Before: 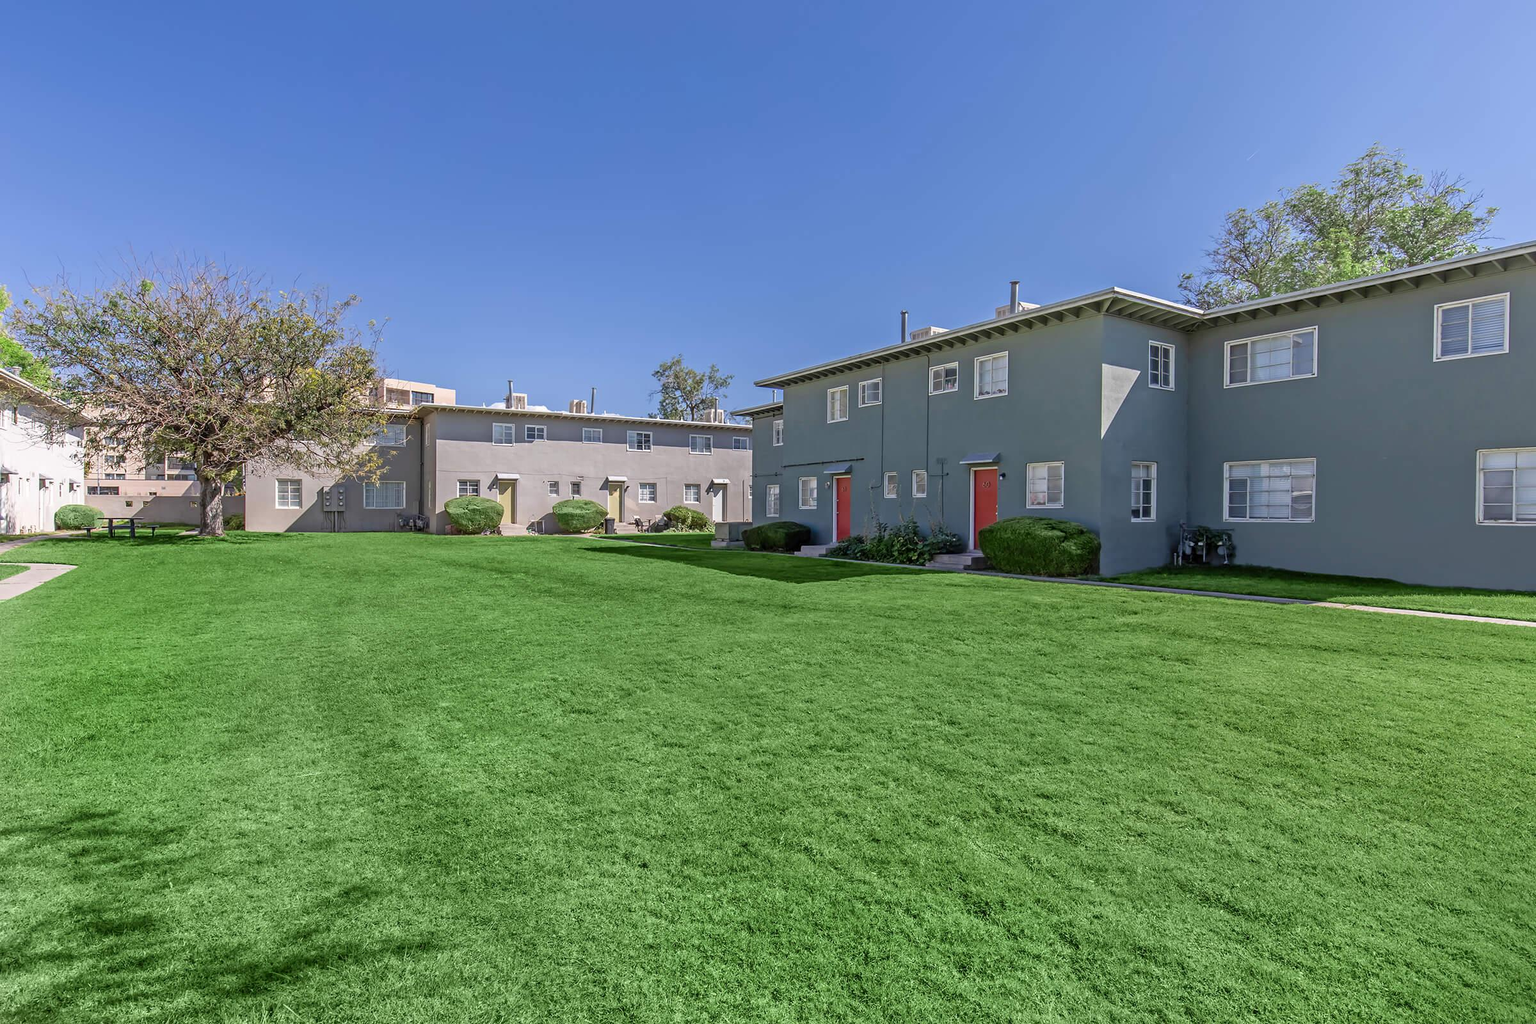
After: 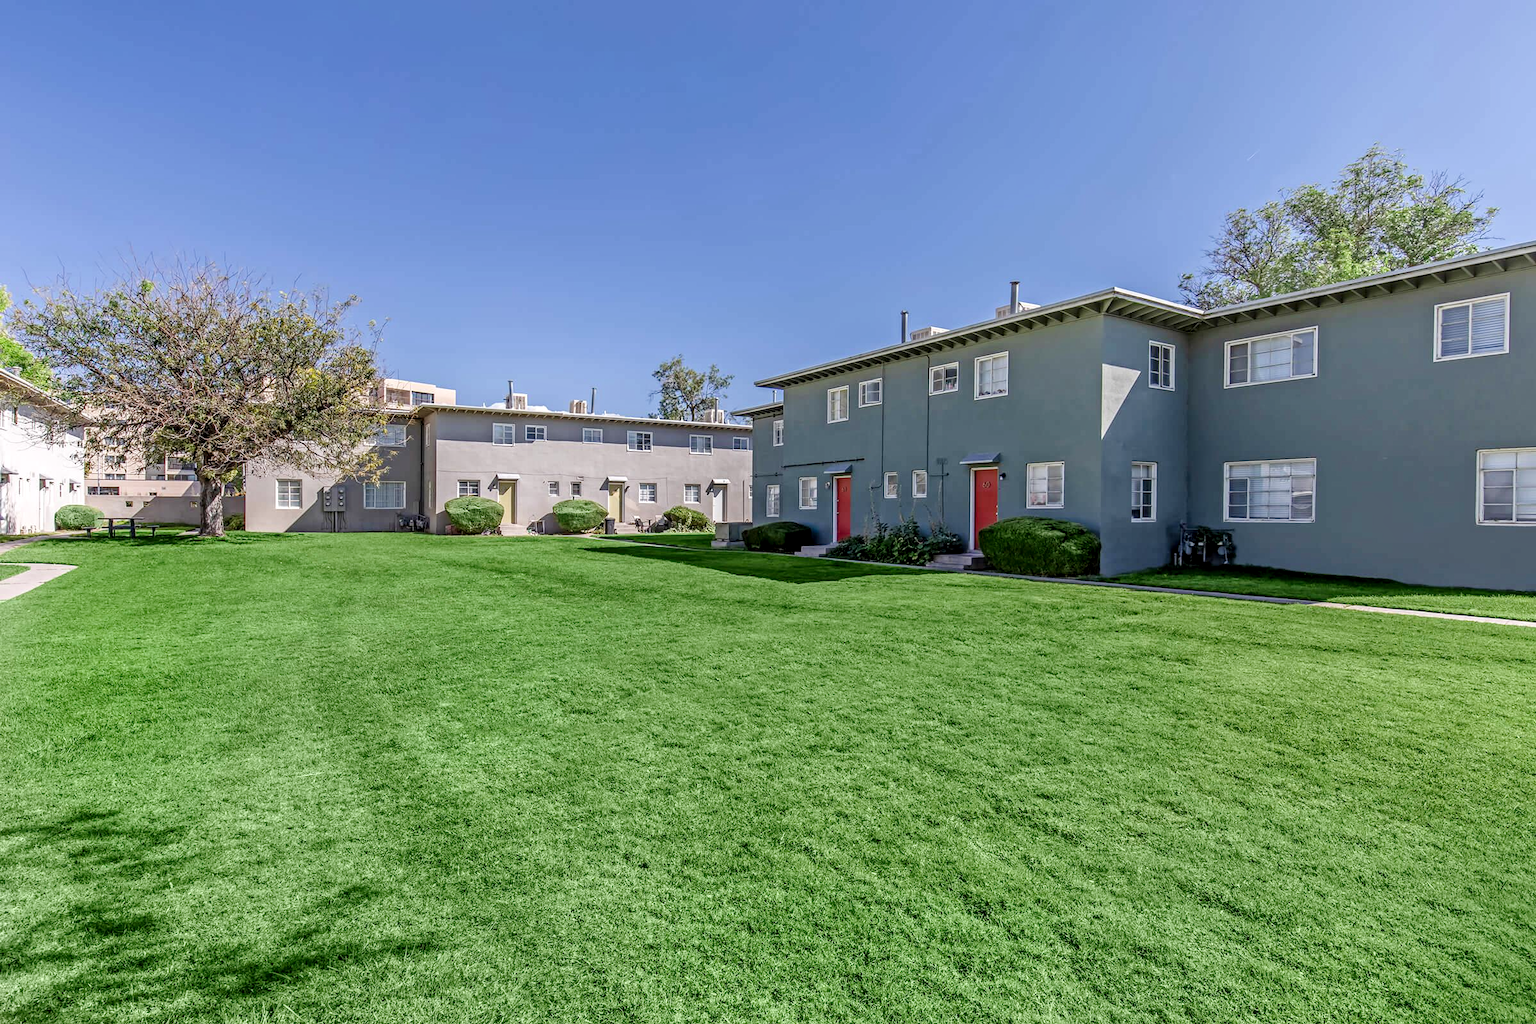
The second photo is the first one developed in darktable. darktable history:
contrast equalizer: y [[0.515 ×6], [0.507 ×6], [0.425 ×6], [0 ×6], [0 ×6]]
tone curve: curves: ch0 [(0, 0.008) (0.107, 0.091) (0.283, 0.287) (0.461, 0.498) (0.64, 0.679) (0.822, 0.841) (0.998, 0.978)]; ch1 [(0, 0) (0.316, 0.349) (0.466, 0.442) (0.502, 0.5) (0.527, 0.519) (0.561, 0.553) (0.608, 0.629) (0.669, 0.704) (0.859, 0.899) (1, 1)]; ch2 [(0, 0) (0.33, 0.301) (0.421, 0.443) (0.473, 0.498) (0.502, 0.504) (0.522, 0.525) (0.592, 0.61) (0.705, 0.7) (1, 1)], preserve colors none
local contrast: on, module defaults
